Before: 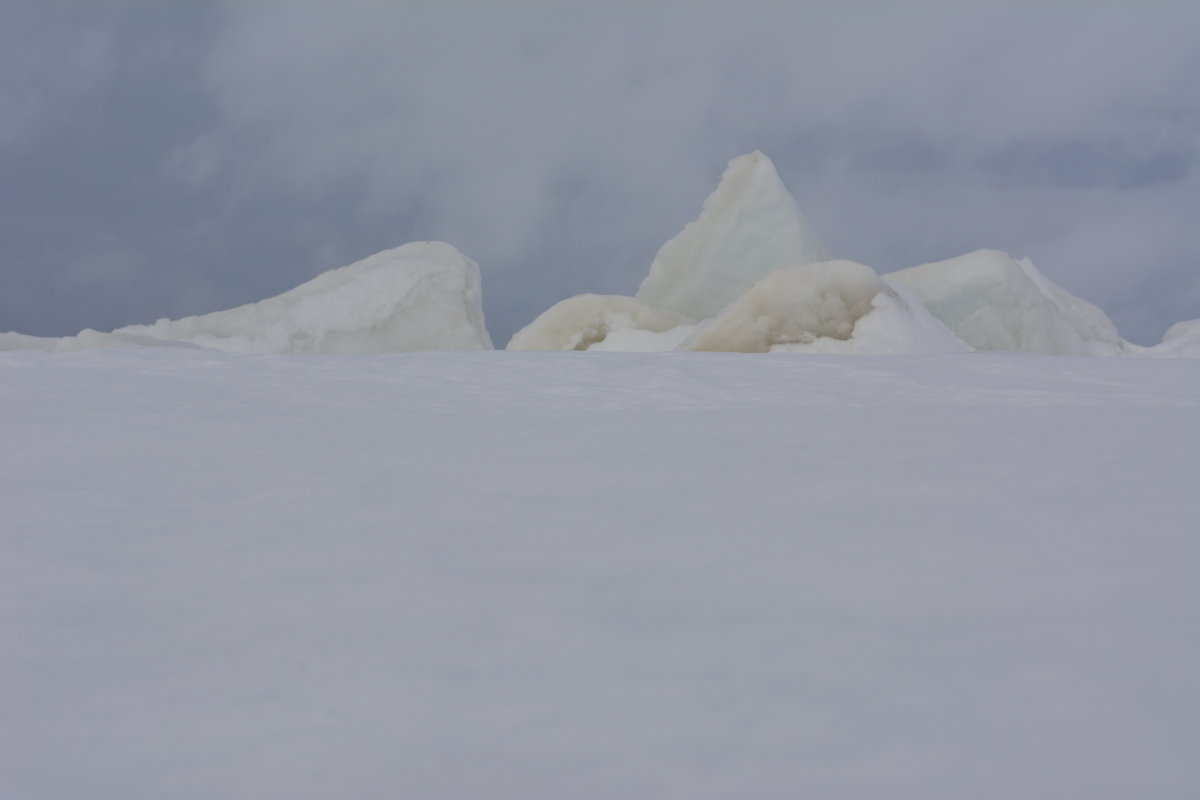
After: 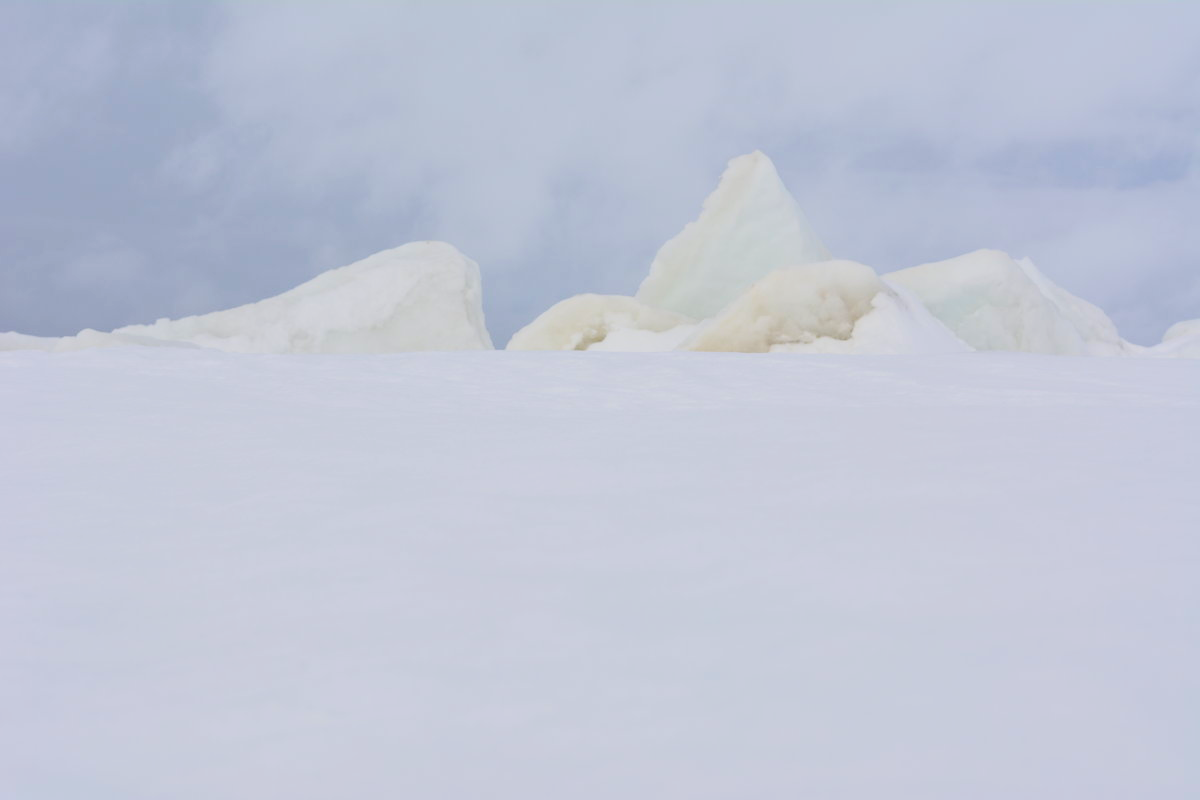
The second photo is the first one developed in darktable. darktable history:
base curve: curves: ch0 [(0, 0) (0.036, 0.01) (0.123, 0.254) (0.258, 0.504) (0.507, 0.748) (1, 1)]
